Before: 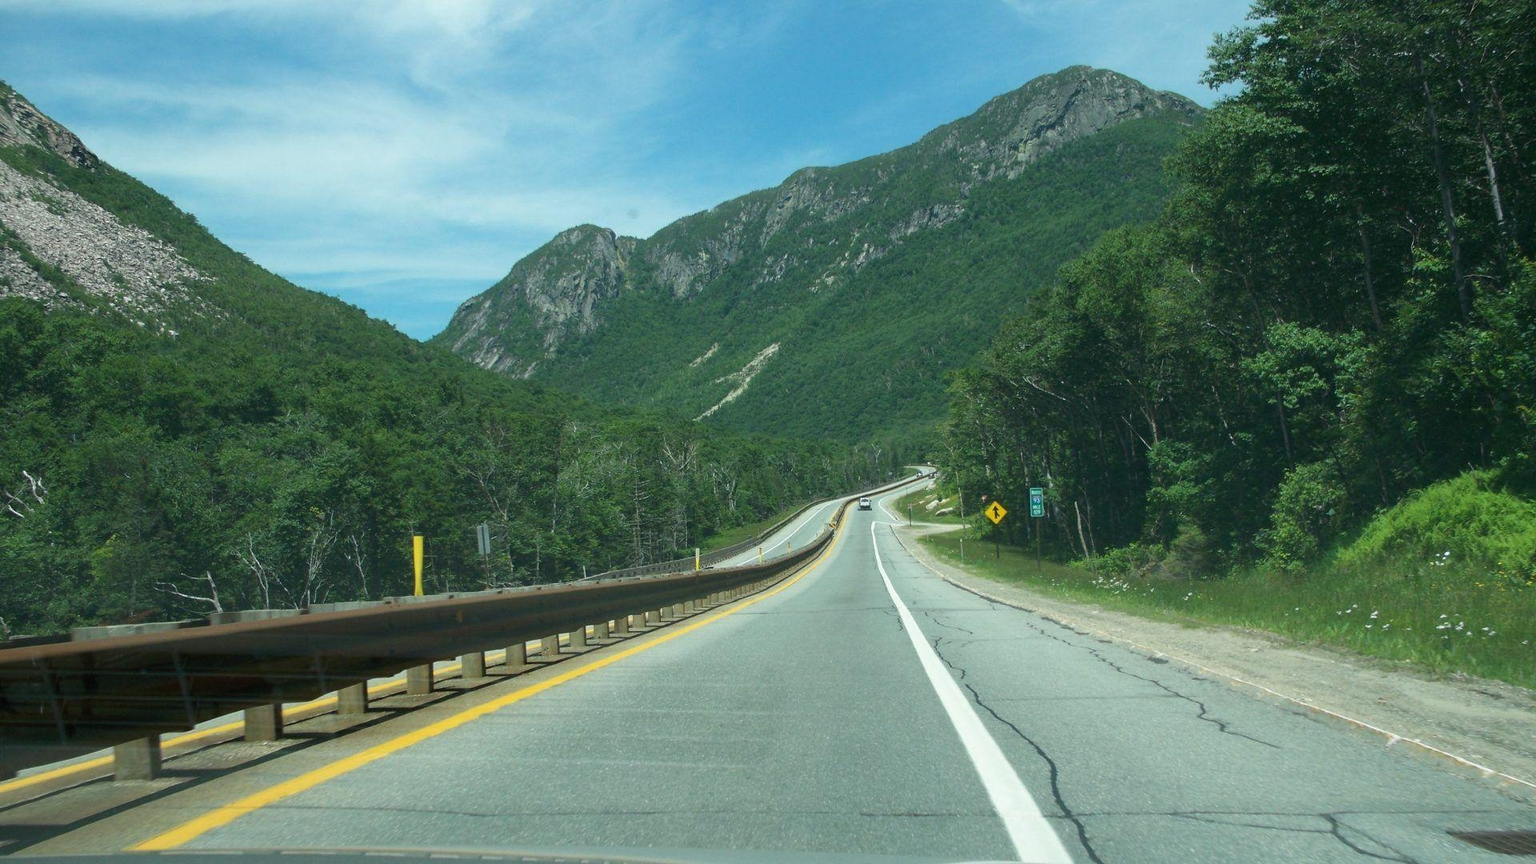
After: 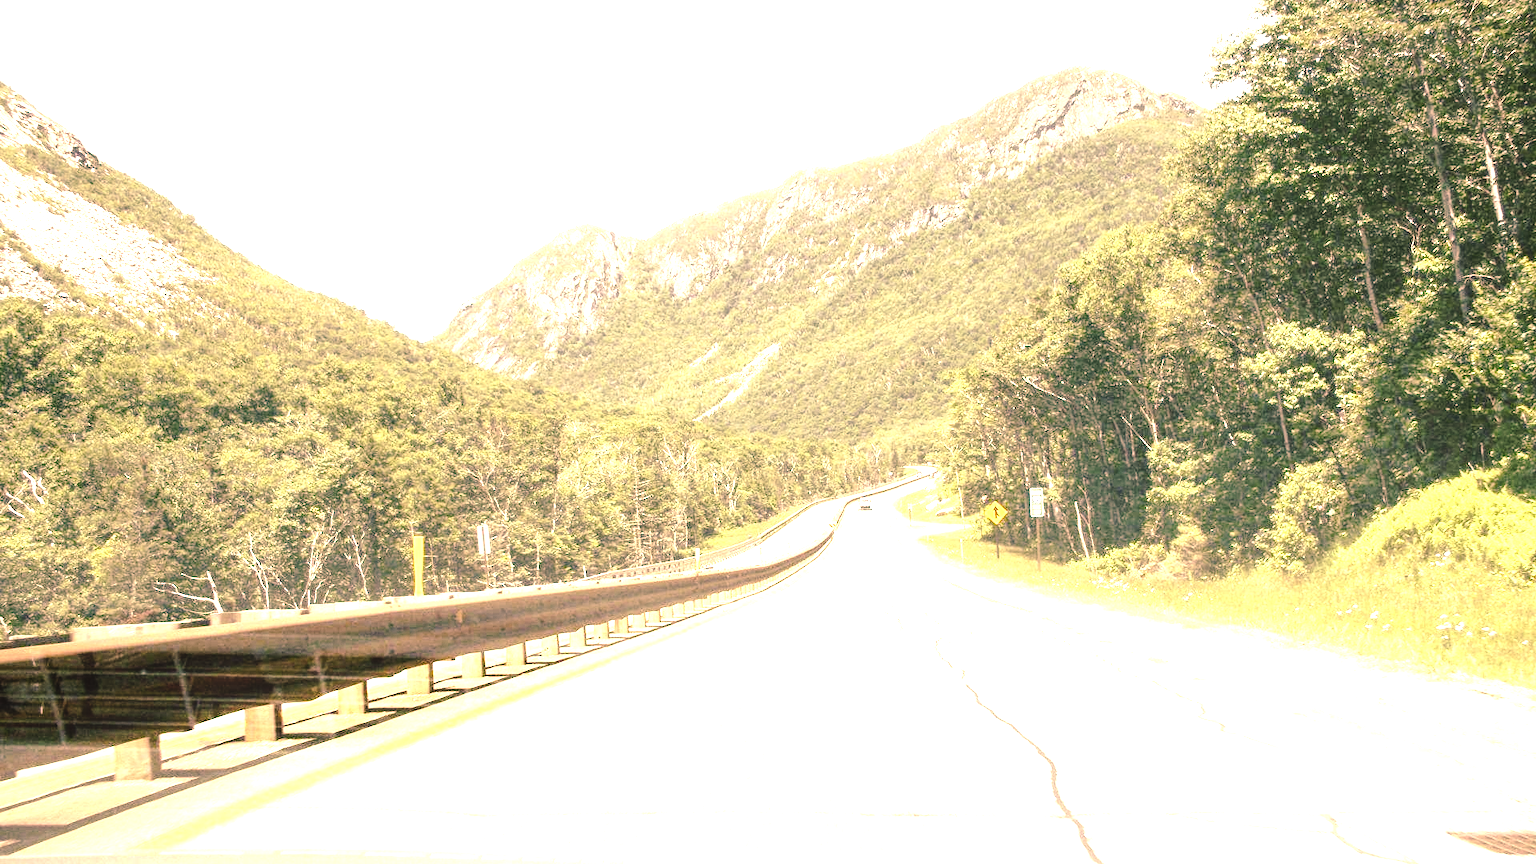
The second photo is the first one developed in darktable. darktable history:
tone equalizer: -8 EV -0.75 EV, -7 EV -0.7 EV, -6 EV -0.6 EV, -5 EV -0.4 EV, -3 EV 0.4 EV, -2 EV 0.6 EV, -1 EV 0.7 EV, +0 EV 0.75 EV, edges refinement/feathering 500, mask exposure compensation -1.57 EV, preserve details no
color correction: highlights a* 40, highlights b* 40, saturation 0.69
local contrast: on, module defaults
exposure: black level correction 0, exposure 2.327 EV, compensate exposure bias true, compensate highlight preservation false
tone curve: curves: ch0 [(0, 0) (0.003, 0.026) (0.011, 0.025) (0.025, 0.022) (0.044, 0.022) (0.069, 0.028) (0.1, 0.041) (0.136, 0.062) (0.177, 0.103) (0.224, 0.167) (0.277, 0.242) (0.335, 0.343) (0.399, 0.452) (0.468, 0.539) (0.543, 0.614) (0.623, 0.683) (0.709, 0.749) (0.801, 0.827) (0.898, 0.918) (1, 1)], preserve colors none
